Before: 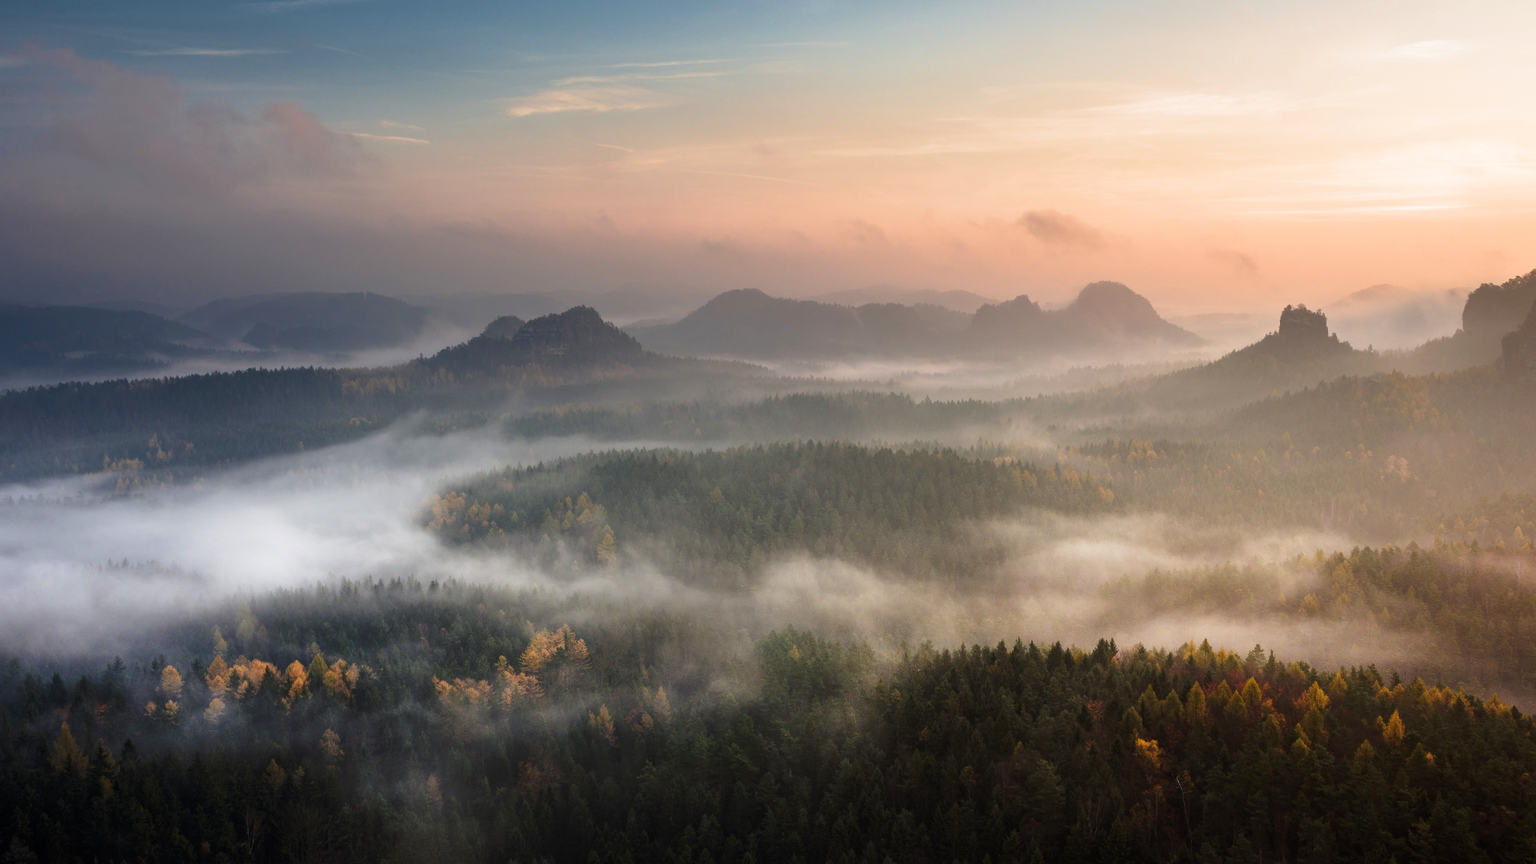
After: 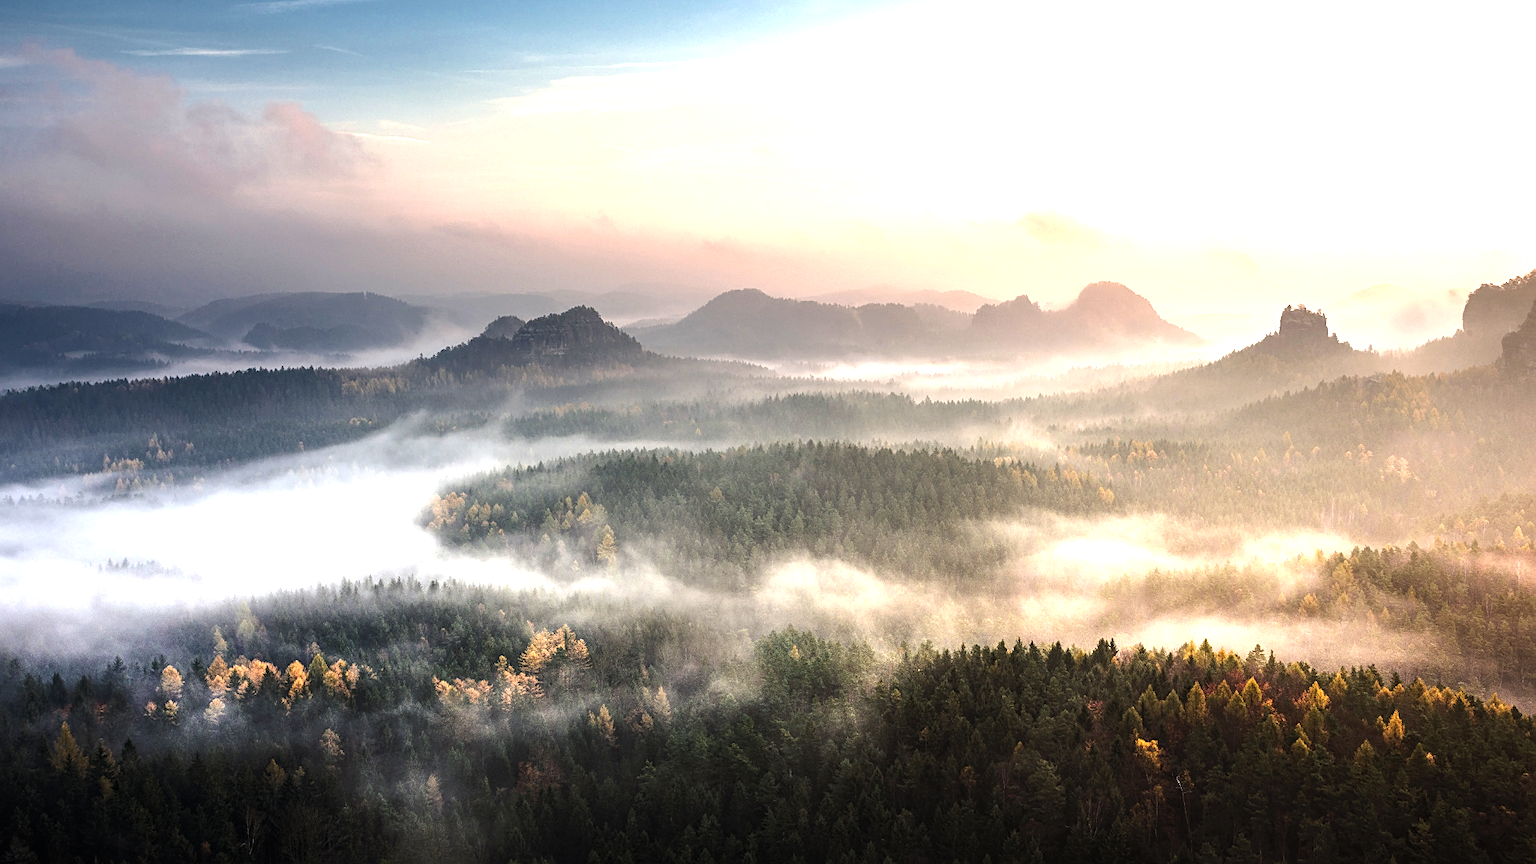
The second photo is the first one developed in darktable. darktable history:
exposure: black level correction 0.001, exposure 0.675 EV, compensate highlight preservation false
sharpen: on, module defaults
tone equalizer: -8 EV -0.75 EV, -7 EV -0.7 EV, -6 EV -0.6 EV, -5 EV -0.4 EV, -3 EV 0.4 EV, -2 EV 0.6 EV, -1 EV 0.7 EV, +0 EV 0.75 EV, edges refinement/feathering 500, mask exposure compensation -1.57 EV, preserve details no
local contrast: on, module defaults
